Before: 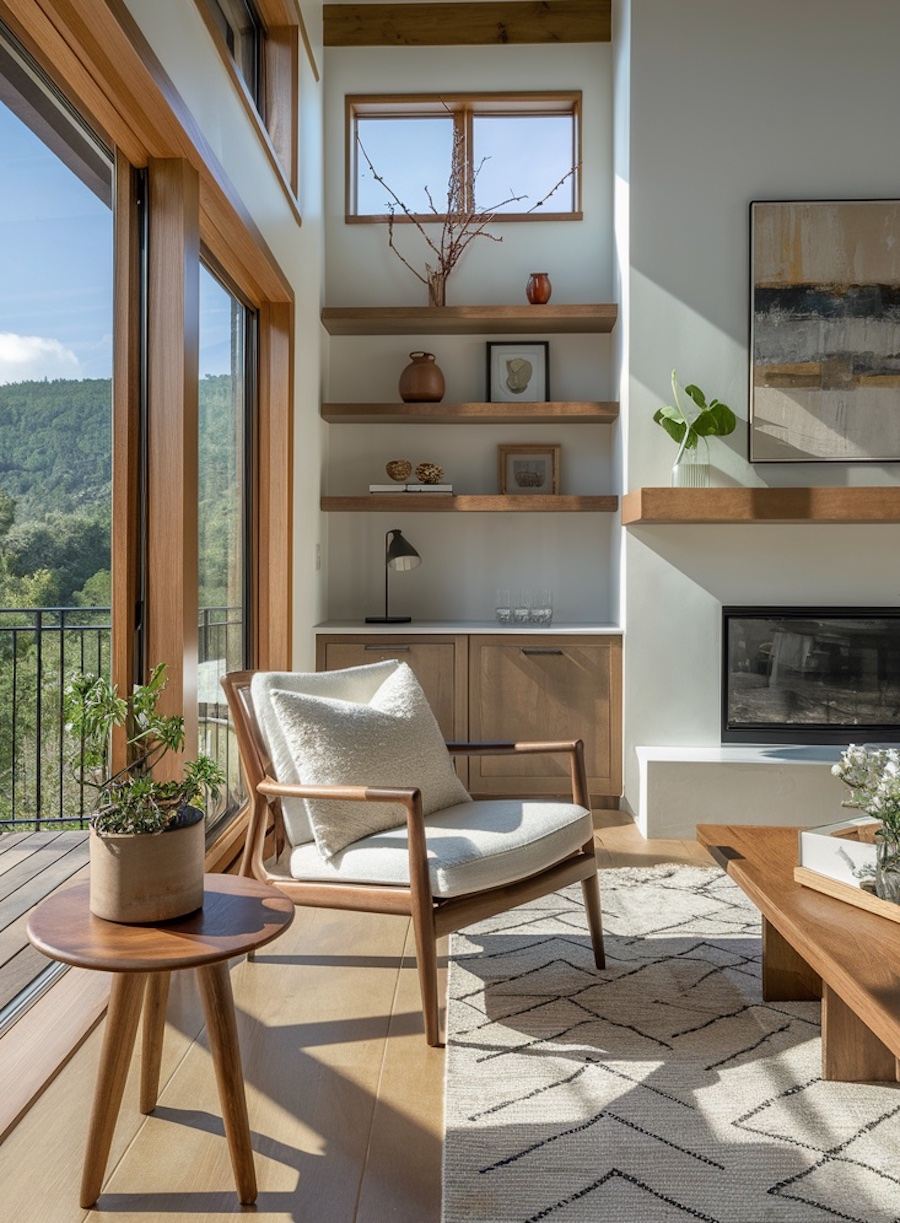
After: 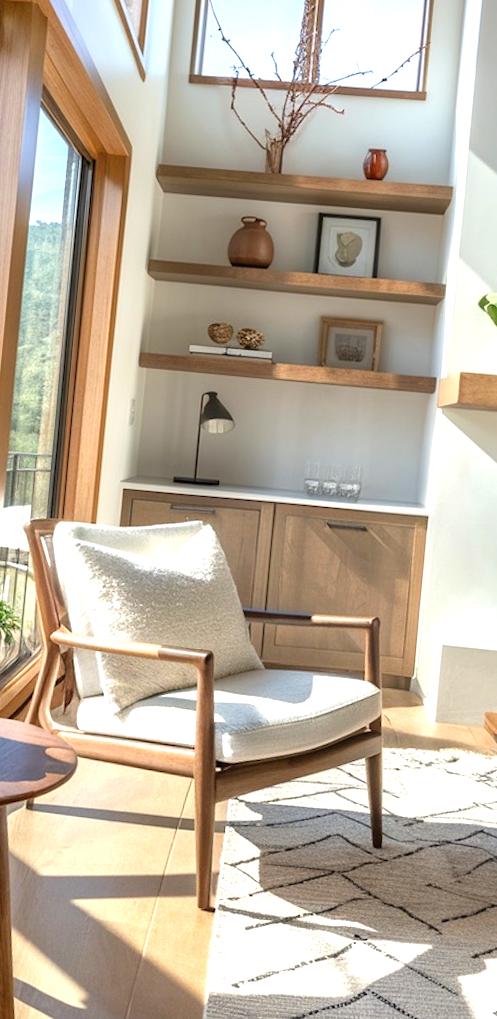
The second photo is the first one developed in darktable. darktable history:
crop and rotate: angle 0.02°, left 24.353%, top 13.219%, right 26.156%, bottom 8.224%
white balance: emerald 1
rotate and perspective: rotation 5.12°, automatic cropping off
exposure: black level correction 0, exposure 1 EV, compensate highlight preservation false
